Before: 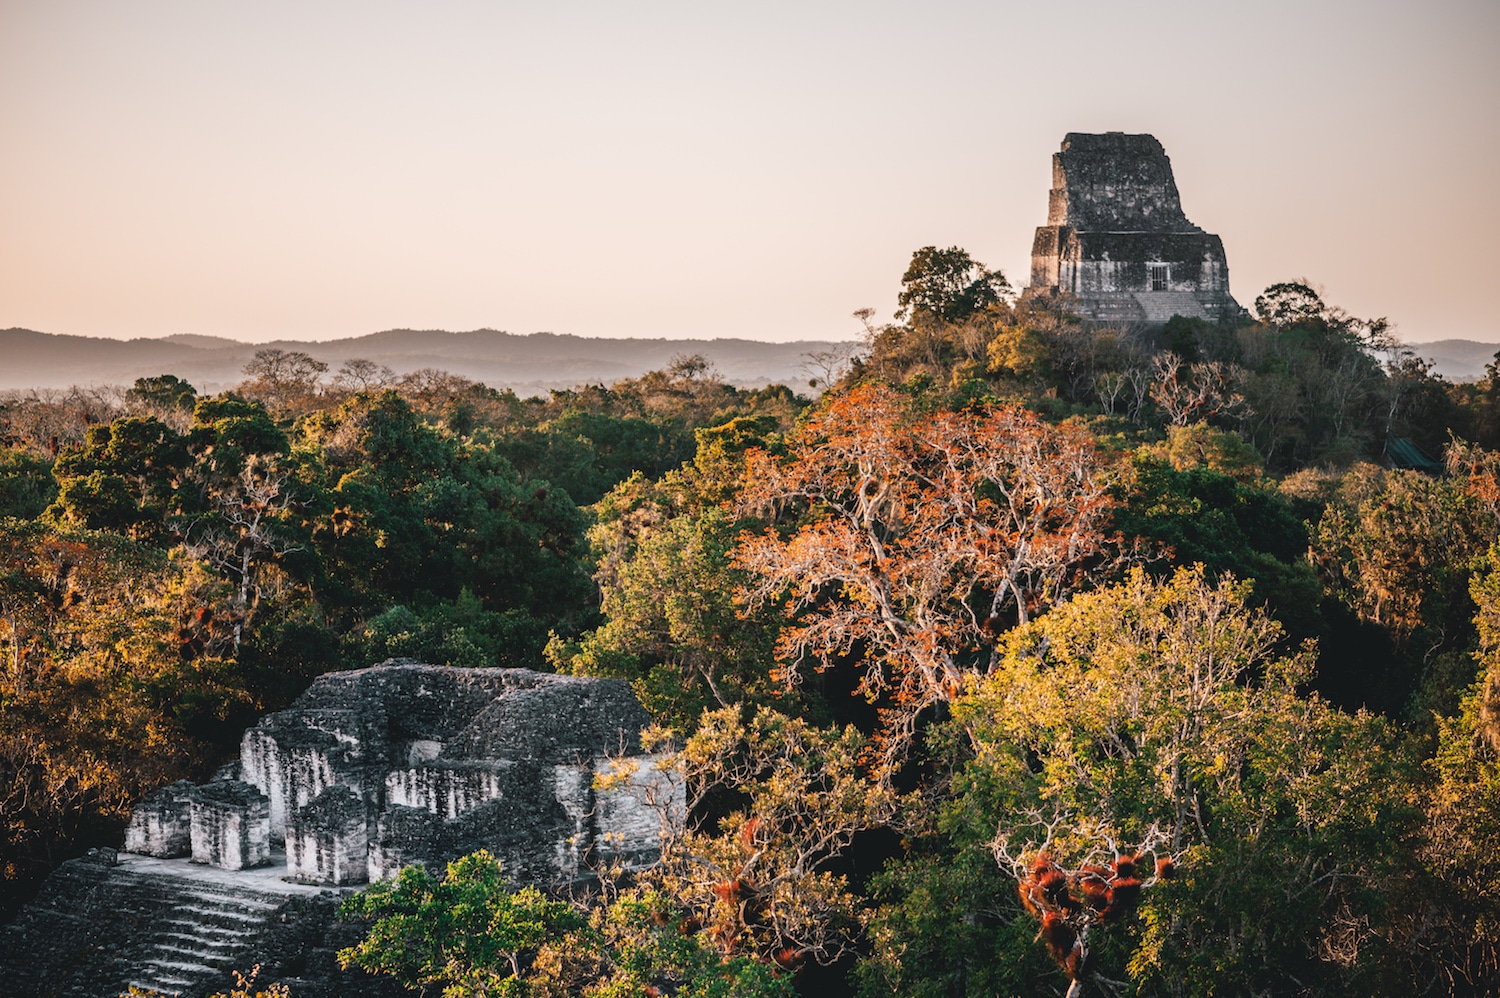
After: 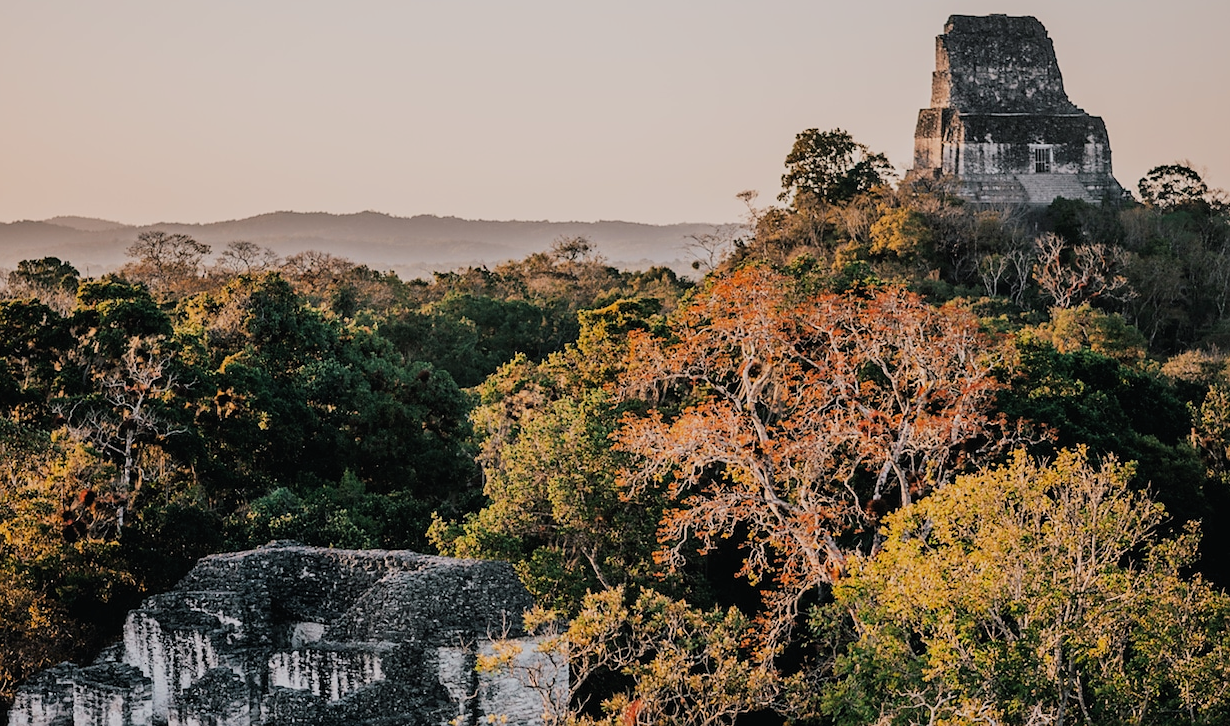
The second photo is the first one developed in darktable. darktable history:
crop: left 7.856%, top 11.836%, right 10.12%, bottom 15.387%
filmic rgb: black relative exposure -7.15 EV, white relative exposure 5.36 EV, hardness 3.02, color science v6 (2022)
sharpen: radius 1.458, amount 0.398, threshold 1.271
